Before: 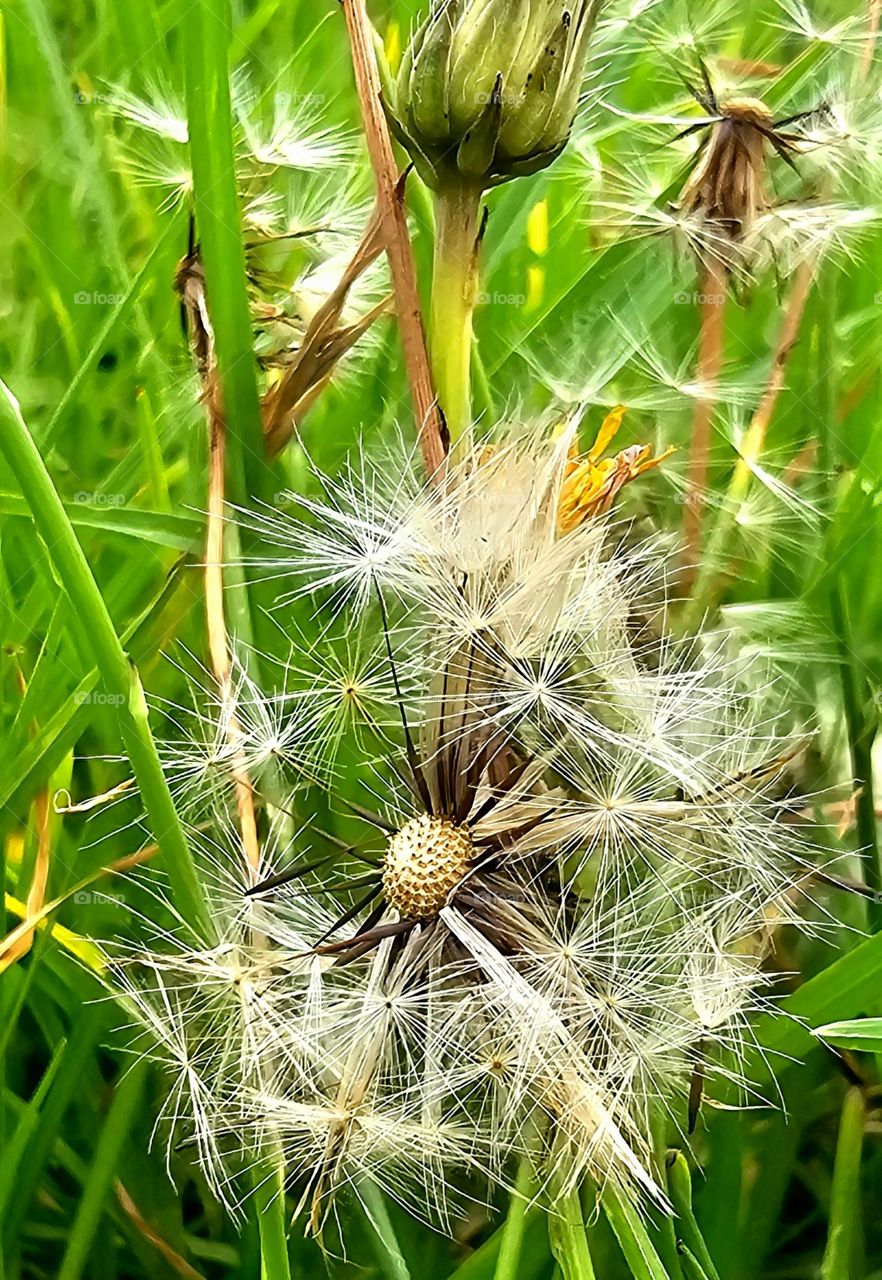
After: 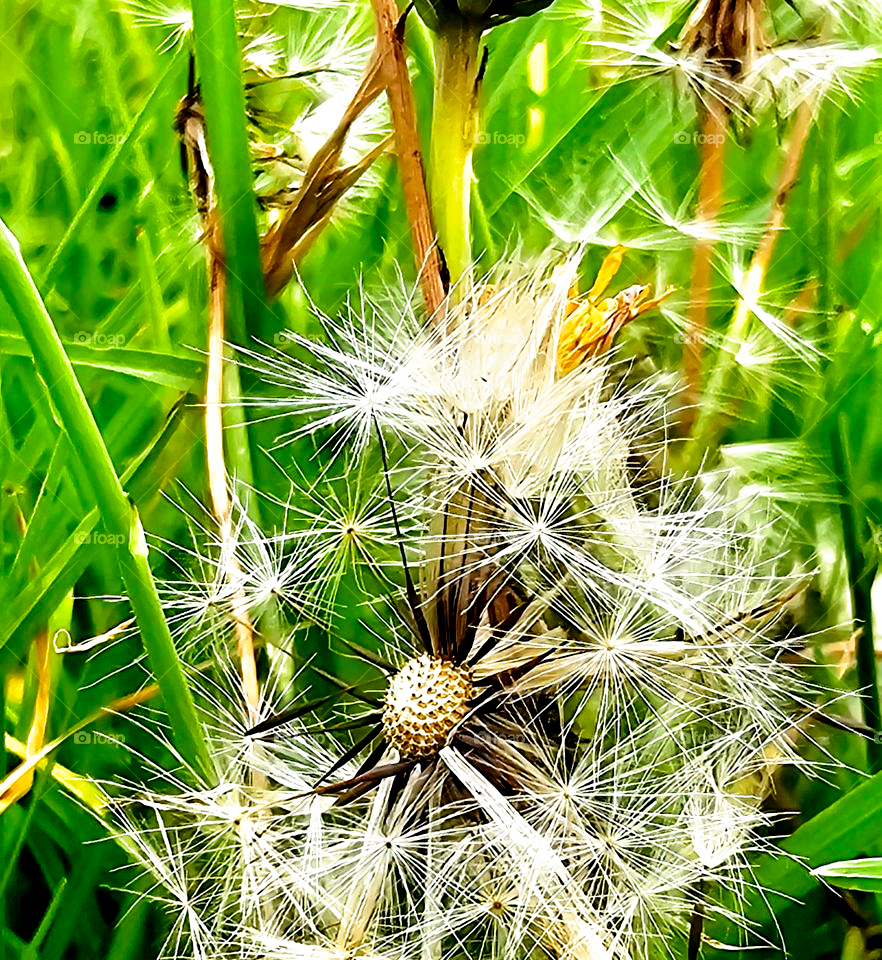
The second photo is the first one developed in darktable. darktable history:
filmic rgb: black relative exposure -5.5 EV, white relative exposure 2.5 EV, threshold 3 EV, target black luminance 0%, hardness 4.51, latitude 67.35%, contrast 1.453, shadows ↔ highlights balance -3.52%, preserve chrominance no, color science v4 (2020), contrast in shadows soft, enable highlight reconstruction true
crop and rotate: top 12.5%, bottom 12.5%
